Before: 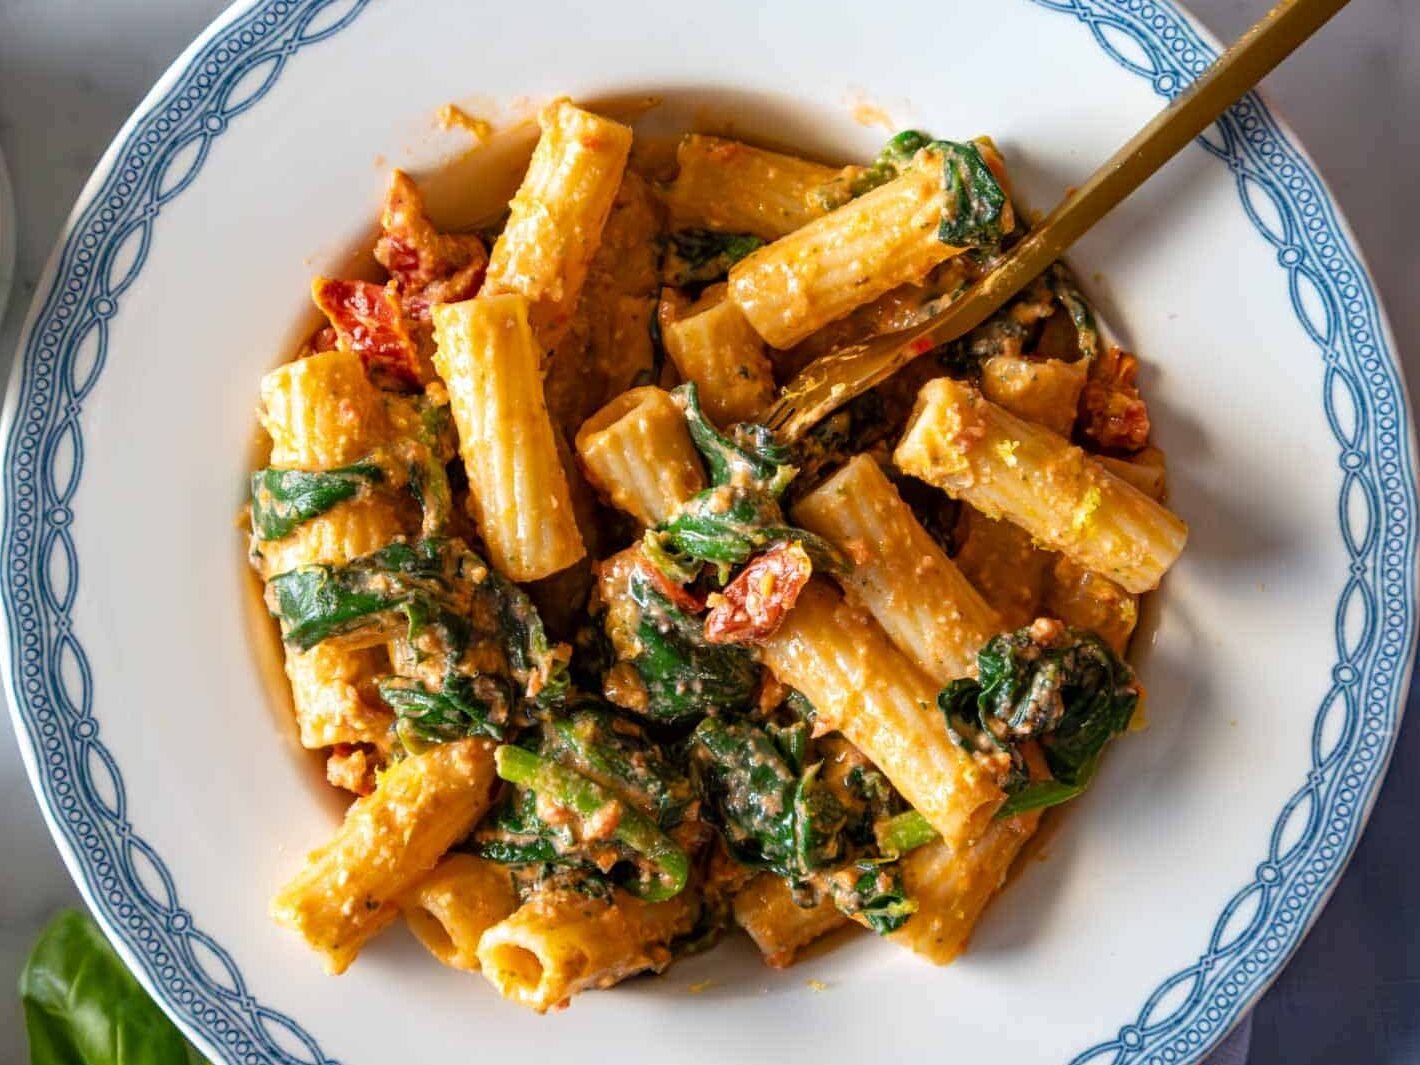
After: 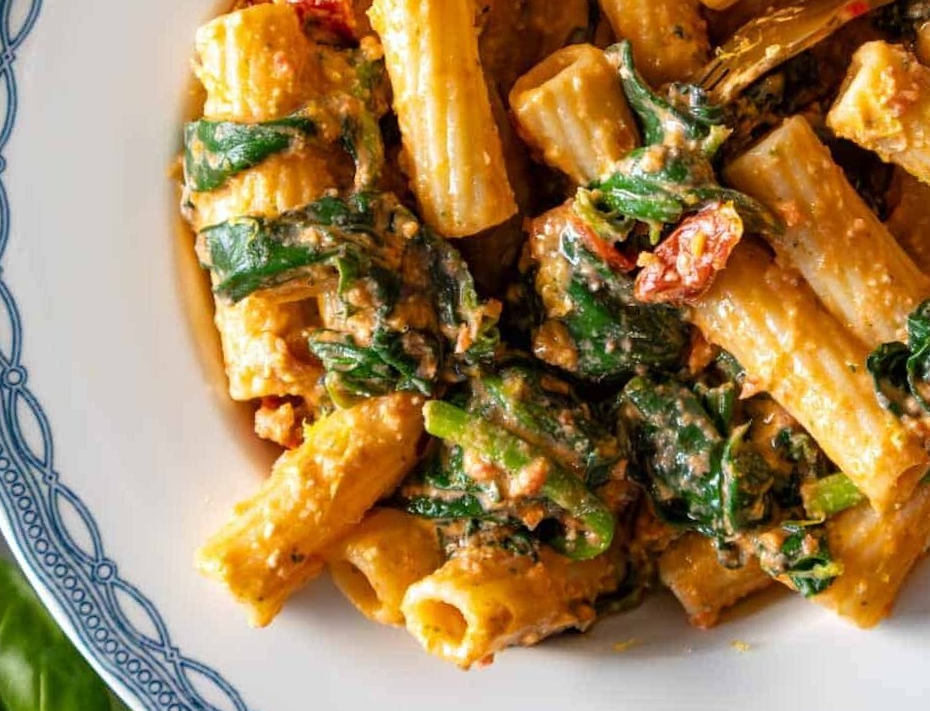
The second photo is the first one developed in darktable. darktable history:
crop and rotate: angle -1.02°, left 3.721%, top 31.636%, right 29.189%
